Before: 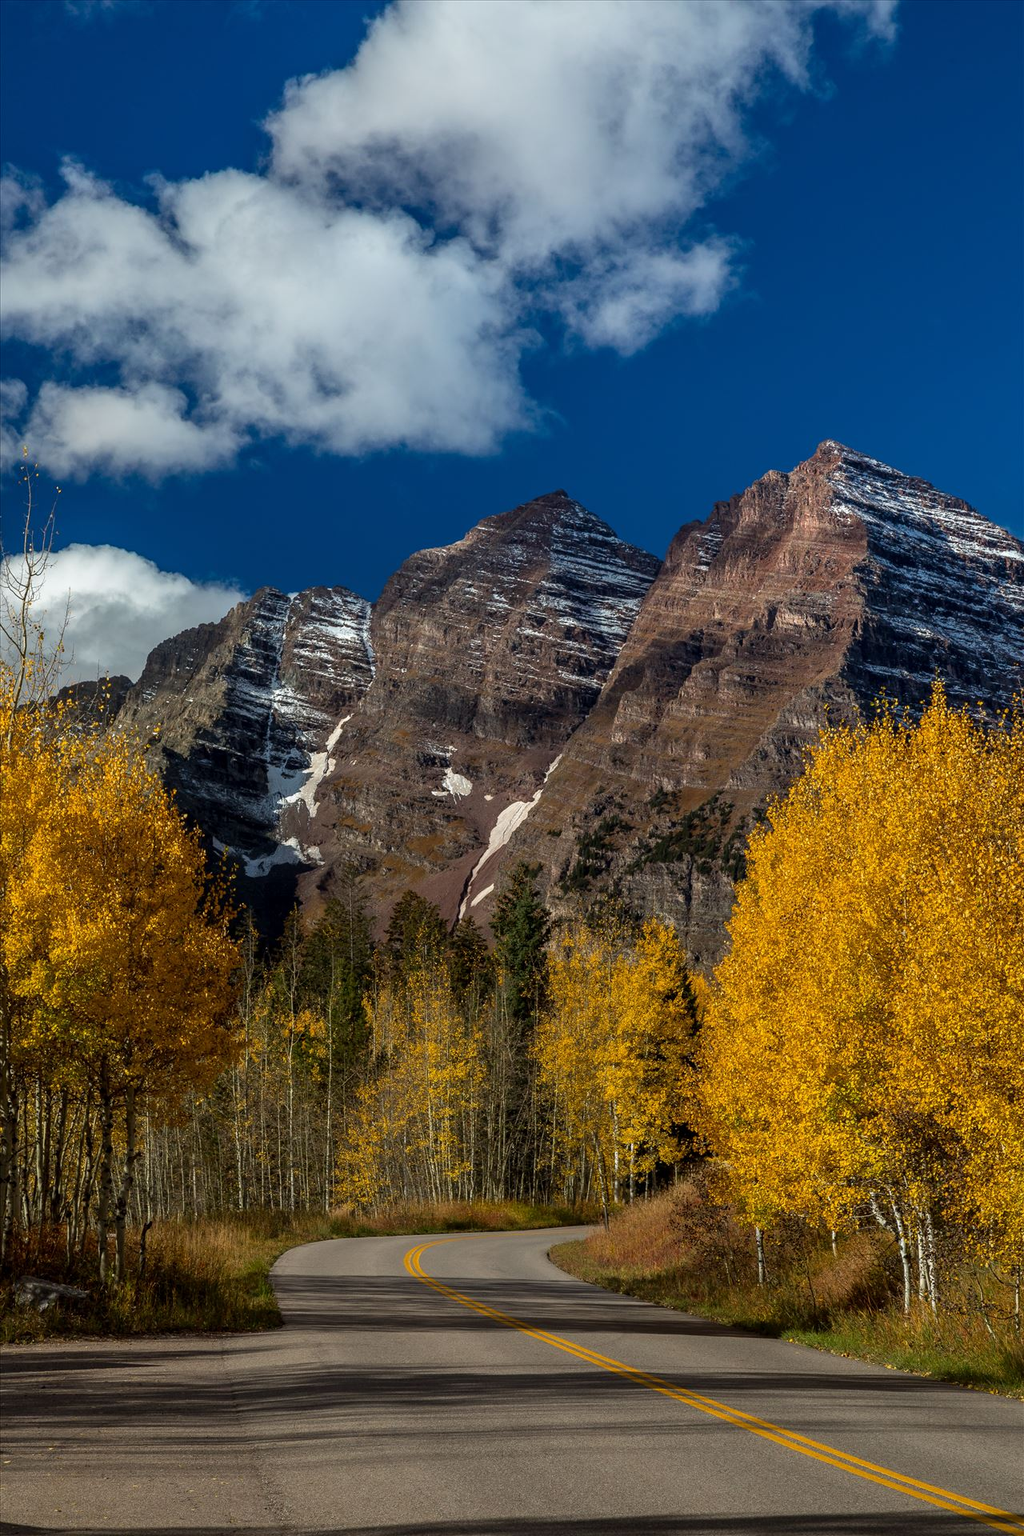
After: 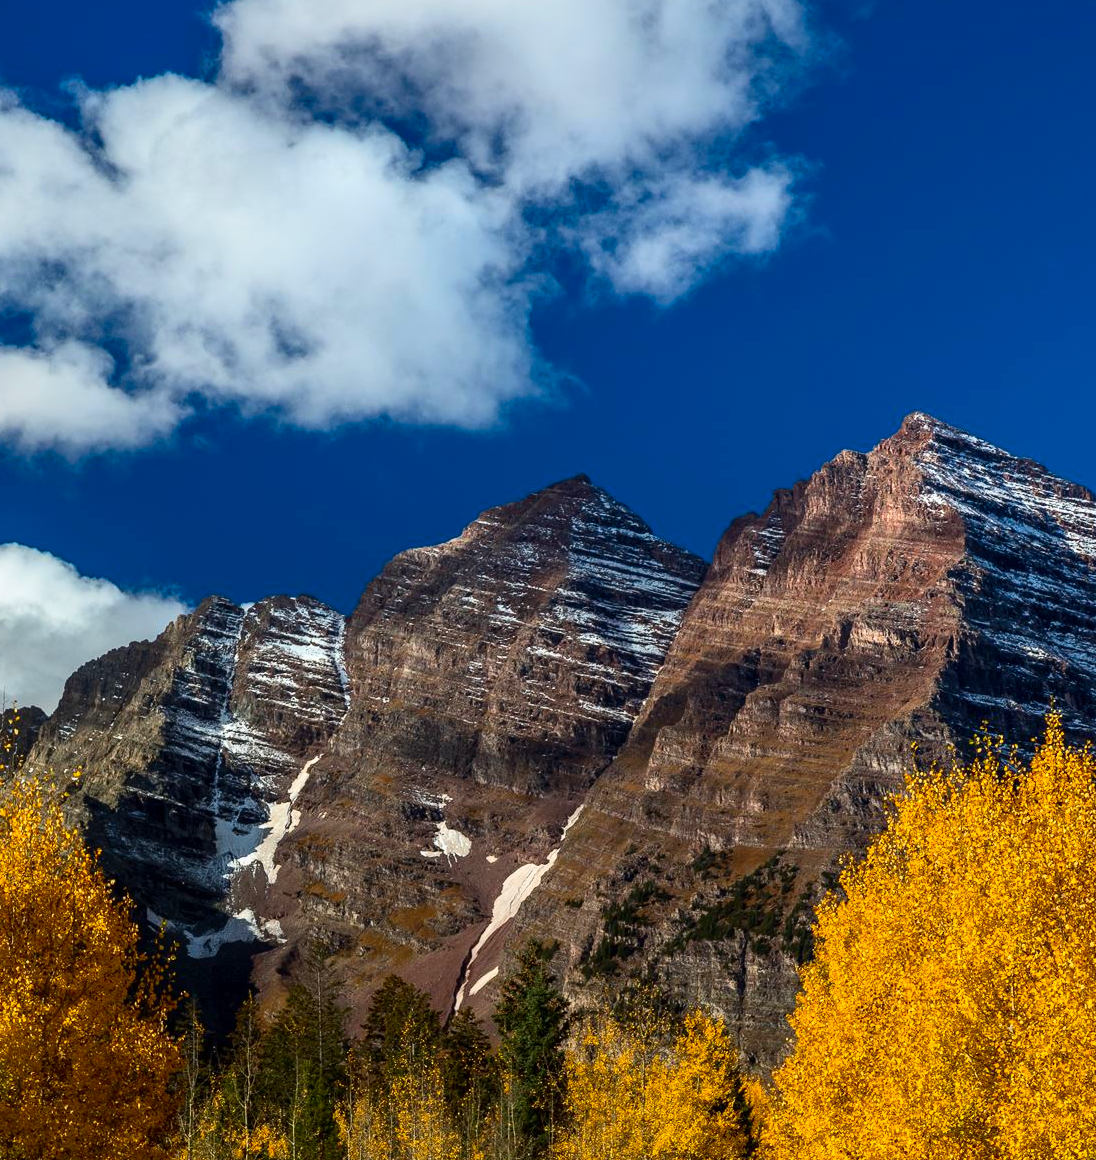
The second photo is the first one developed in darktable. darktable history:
contrast brightness saturation: contrast 0.23, brightness 0.1, saturation 0.29
crop and rotate: left 9.345%, top 7.22%, right 4.982%, bottom 32.331%
